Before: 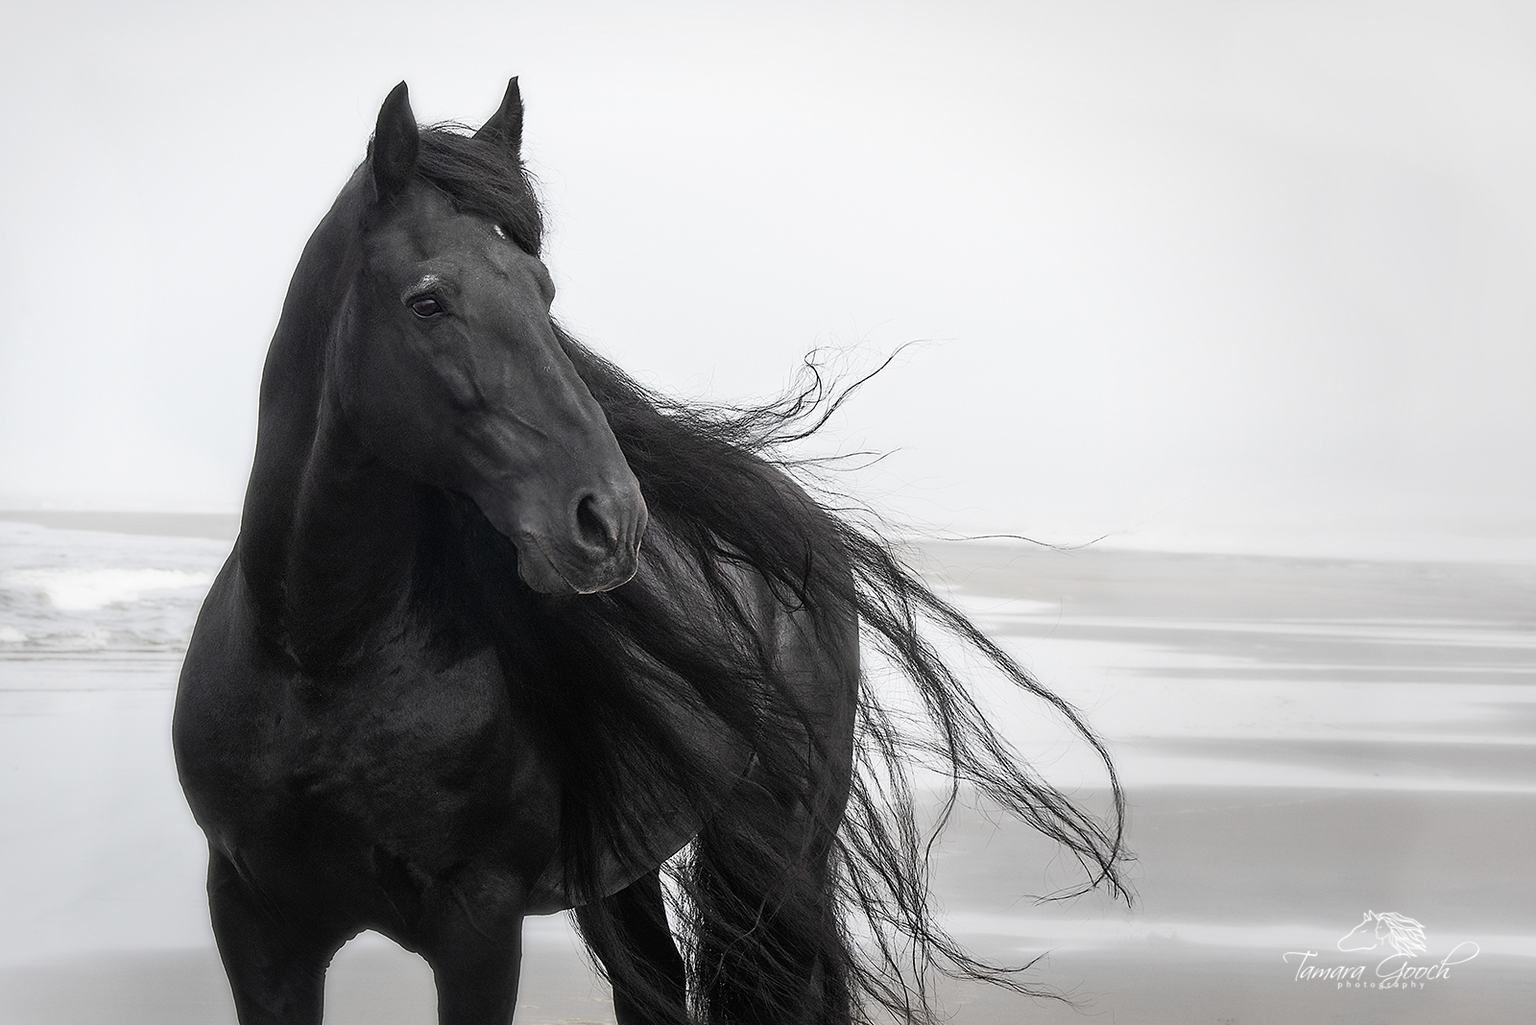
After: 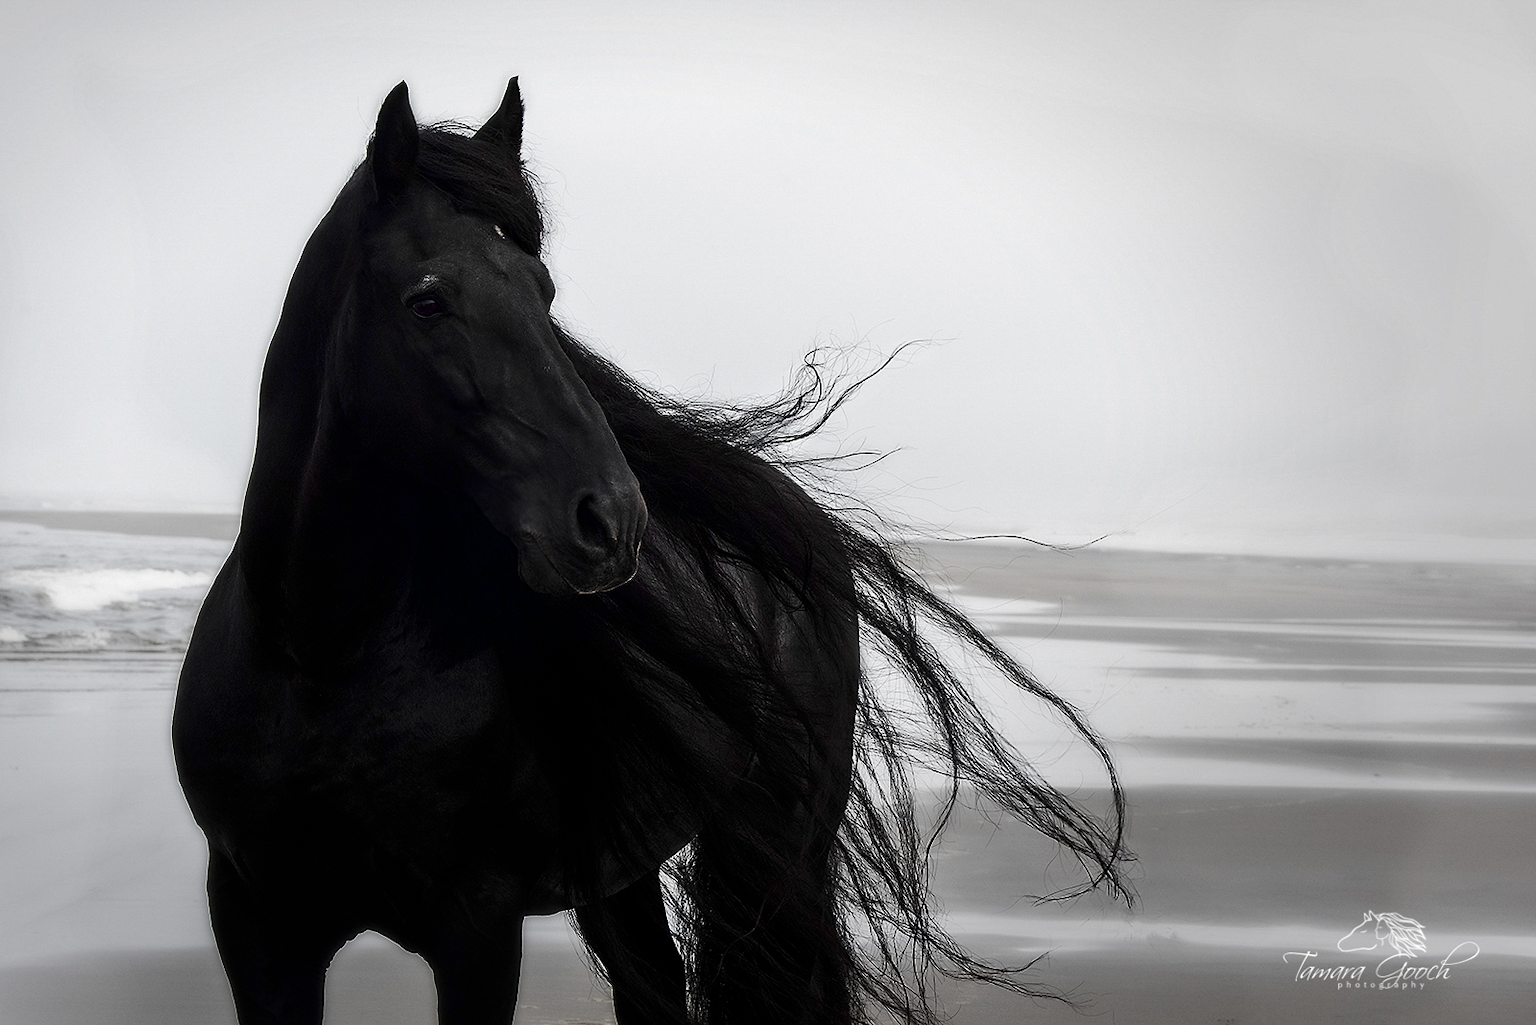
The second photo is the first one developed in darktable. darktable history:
contrast brightness saturation: brightness -0.523
